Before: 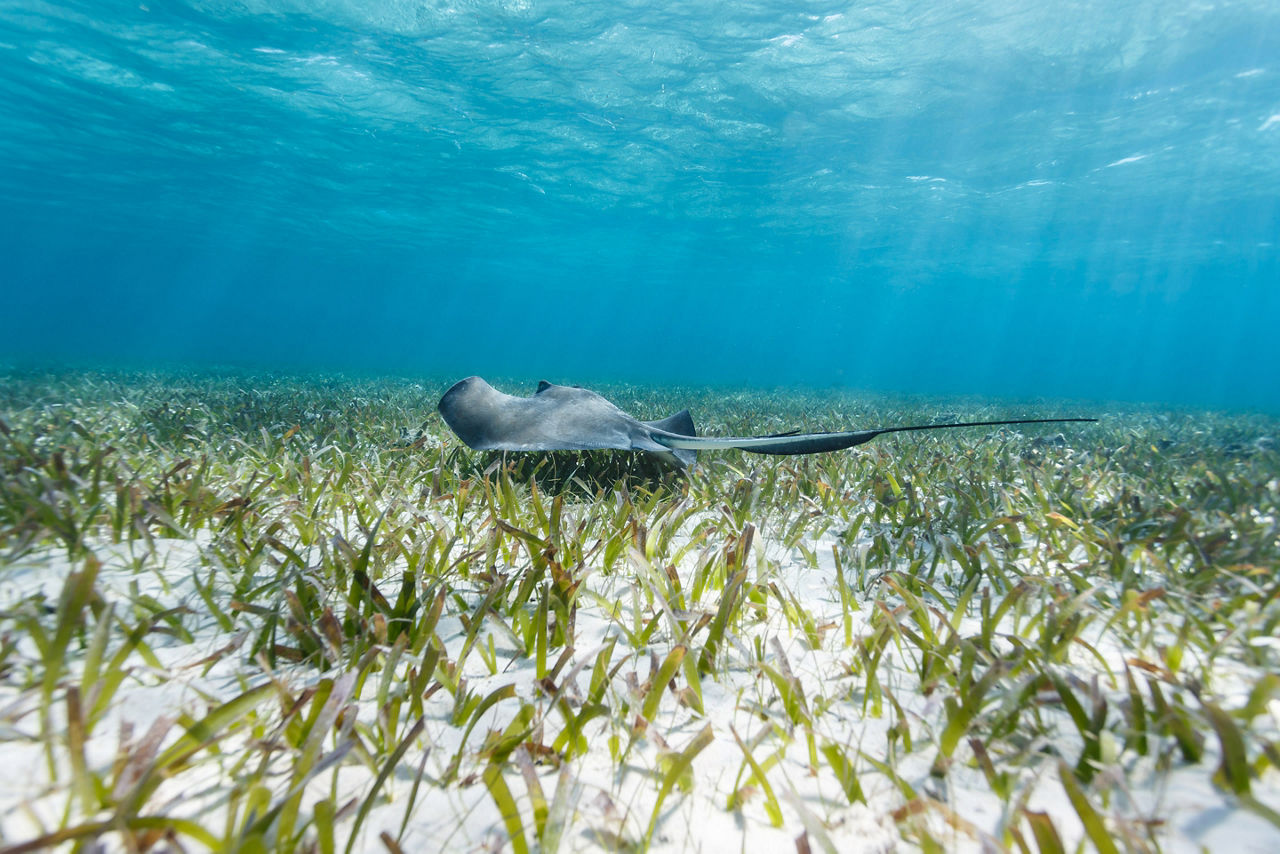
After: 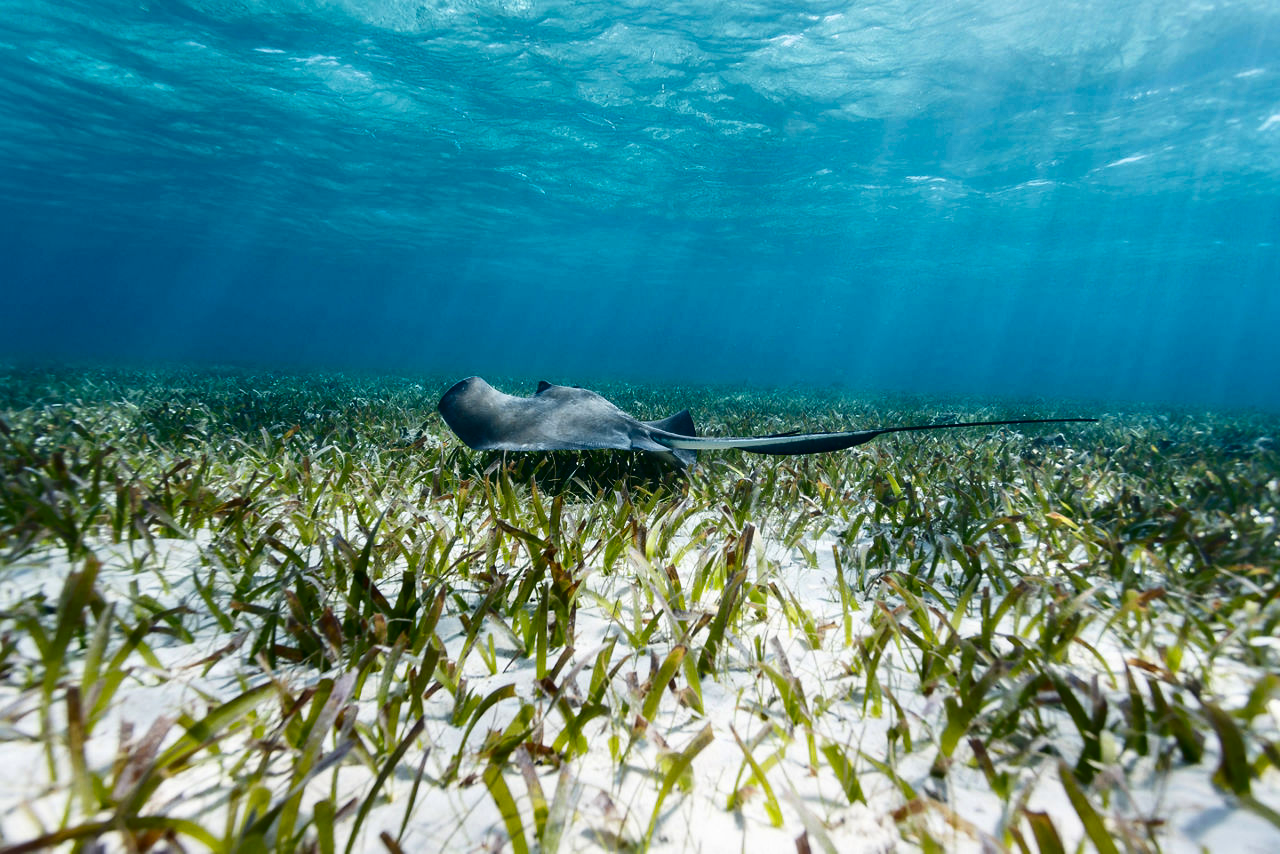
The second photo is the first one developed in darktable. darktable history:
contrast brightness saturation: contrast 0.187, brightness -0.242, saturation 0.105
